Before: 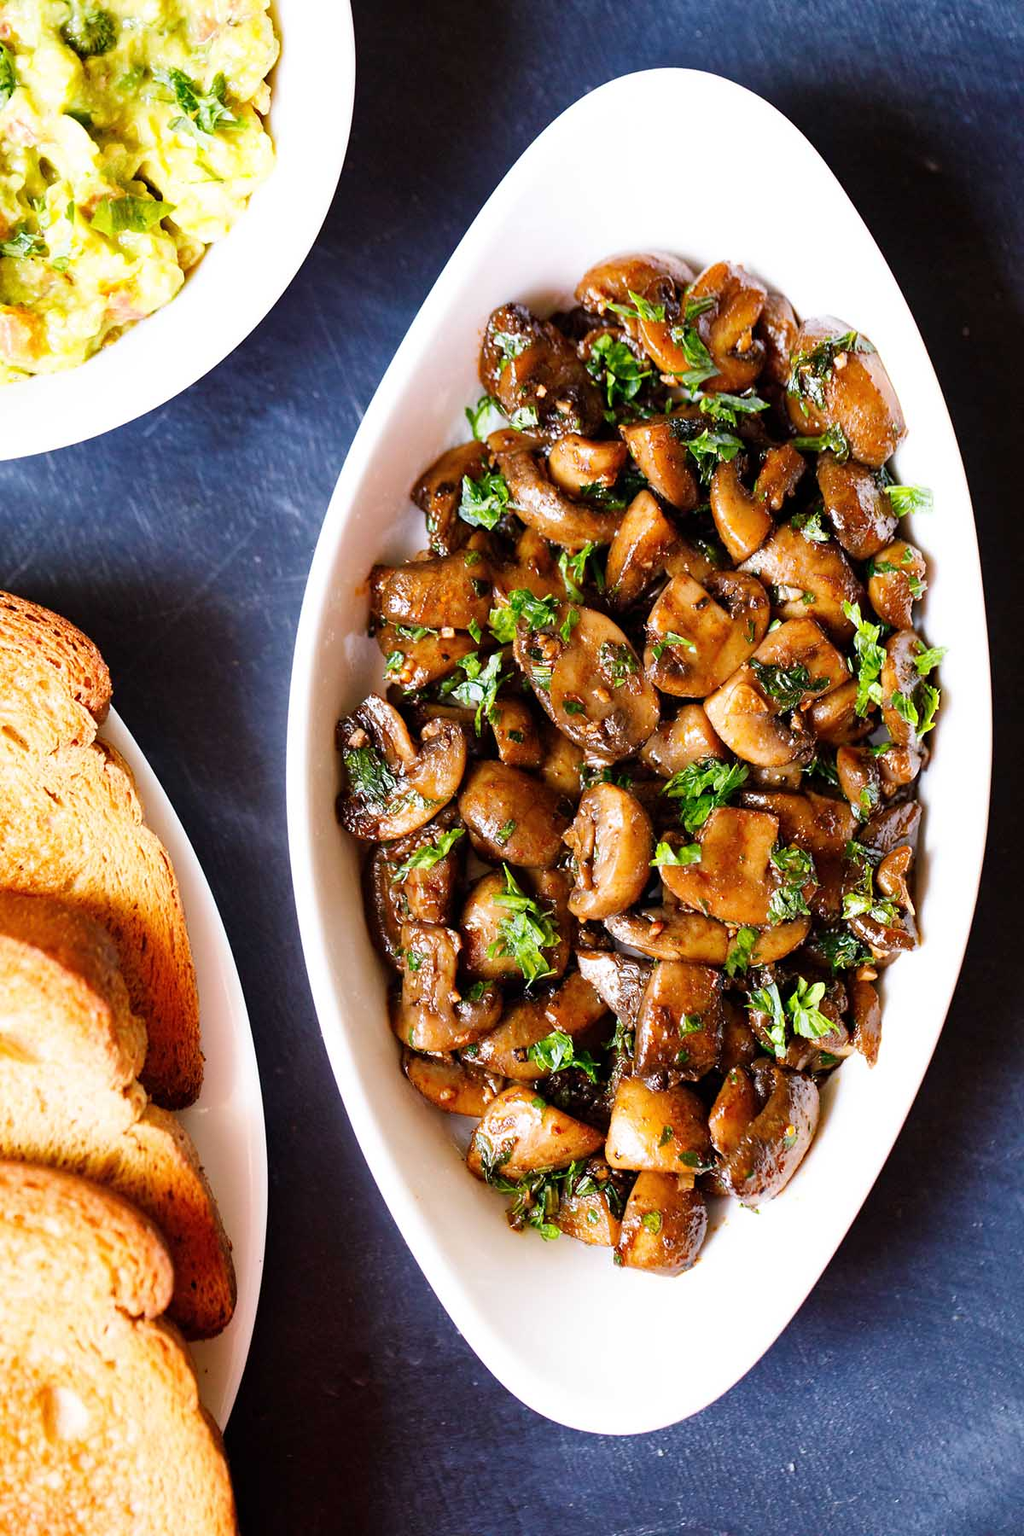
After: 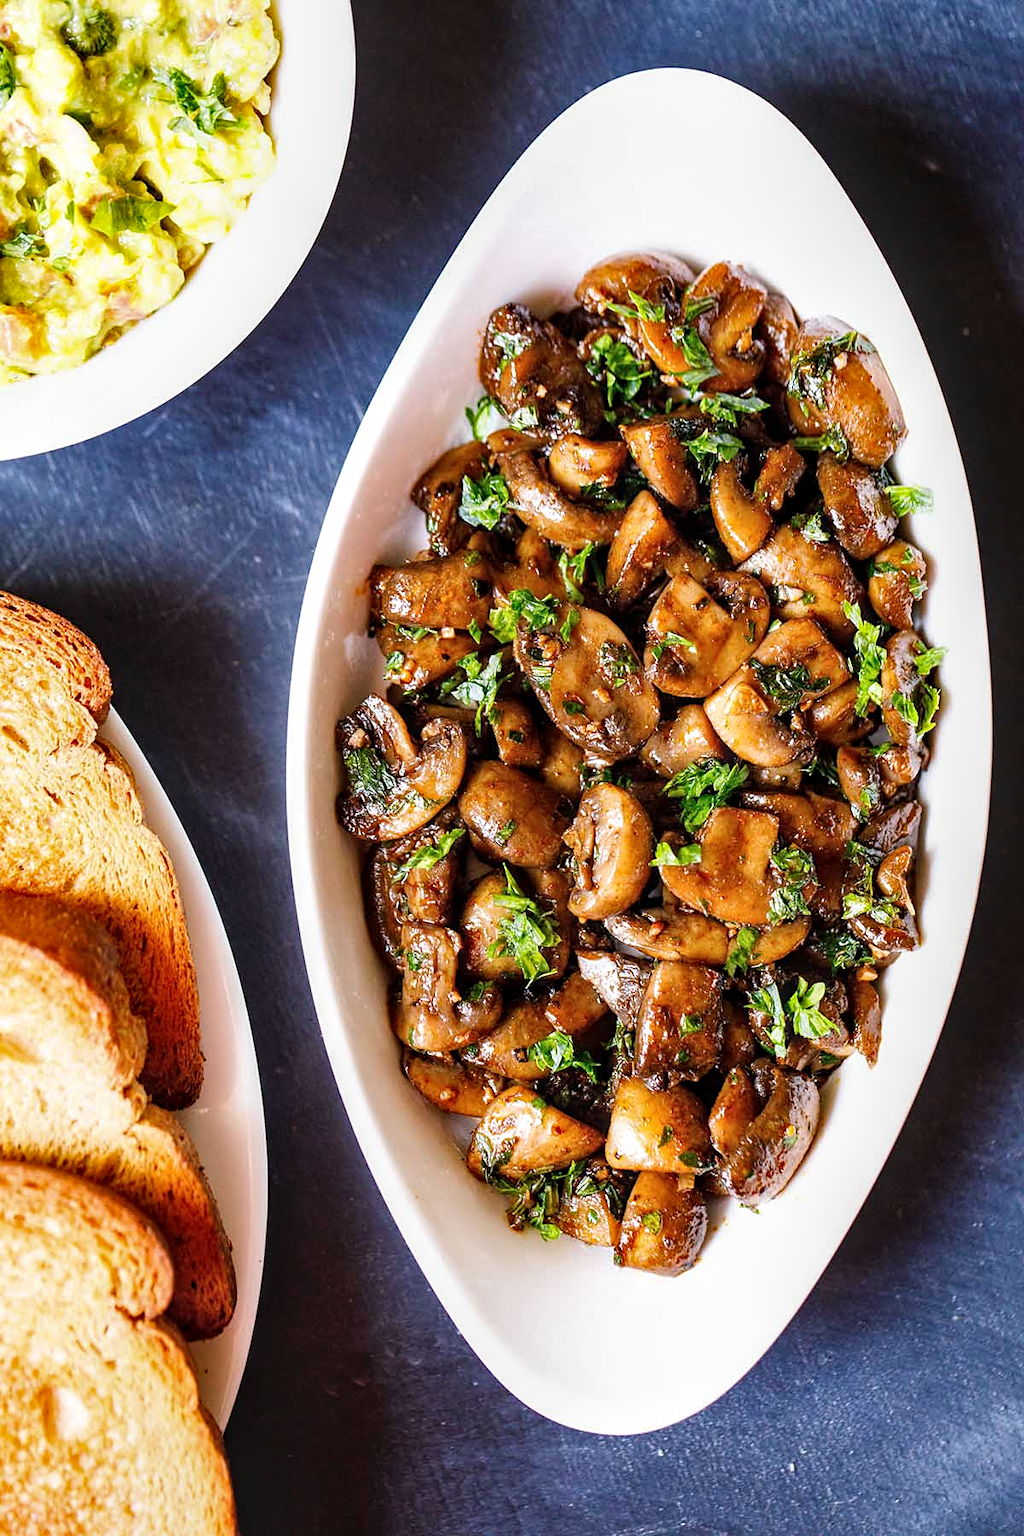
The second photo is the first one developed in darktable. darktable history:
sharpen: amount 0.2
local contrast: detail 130%
